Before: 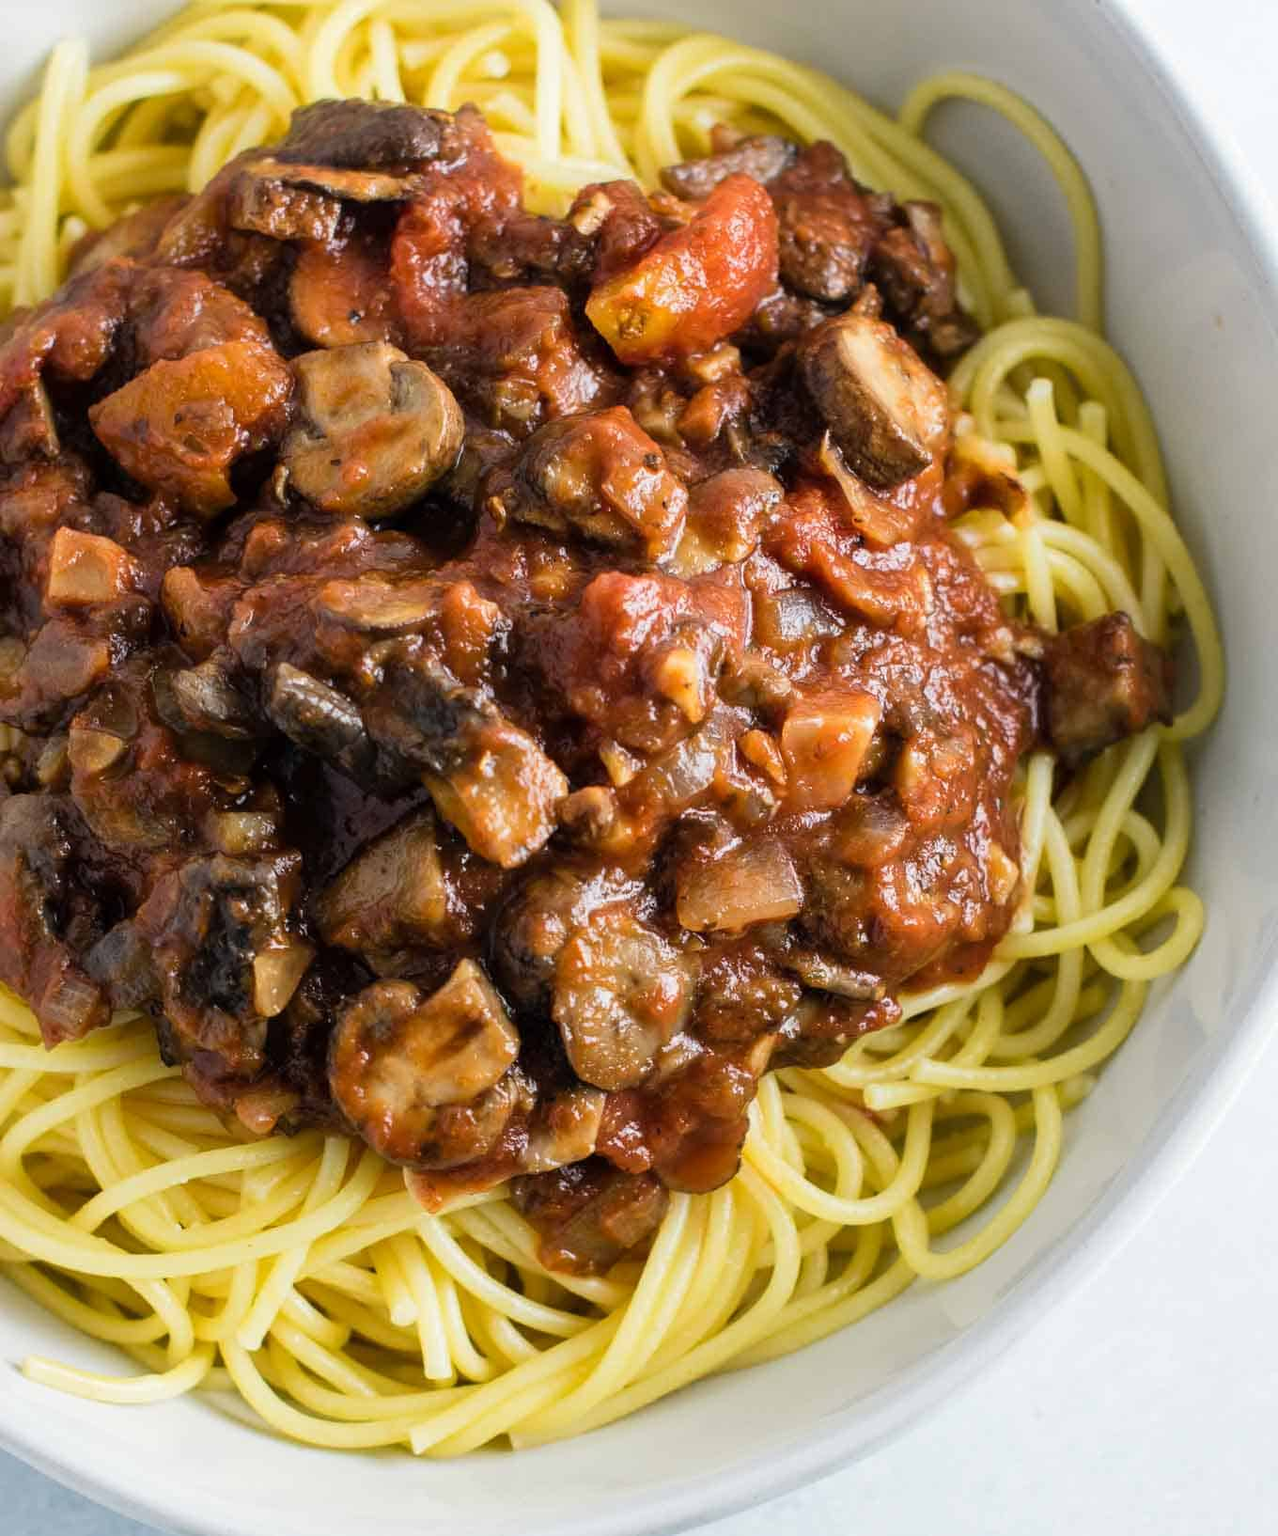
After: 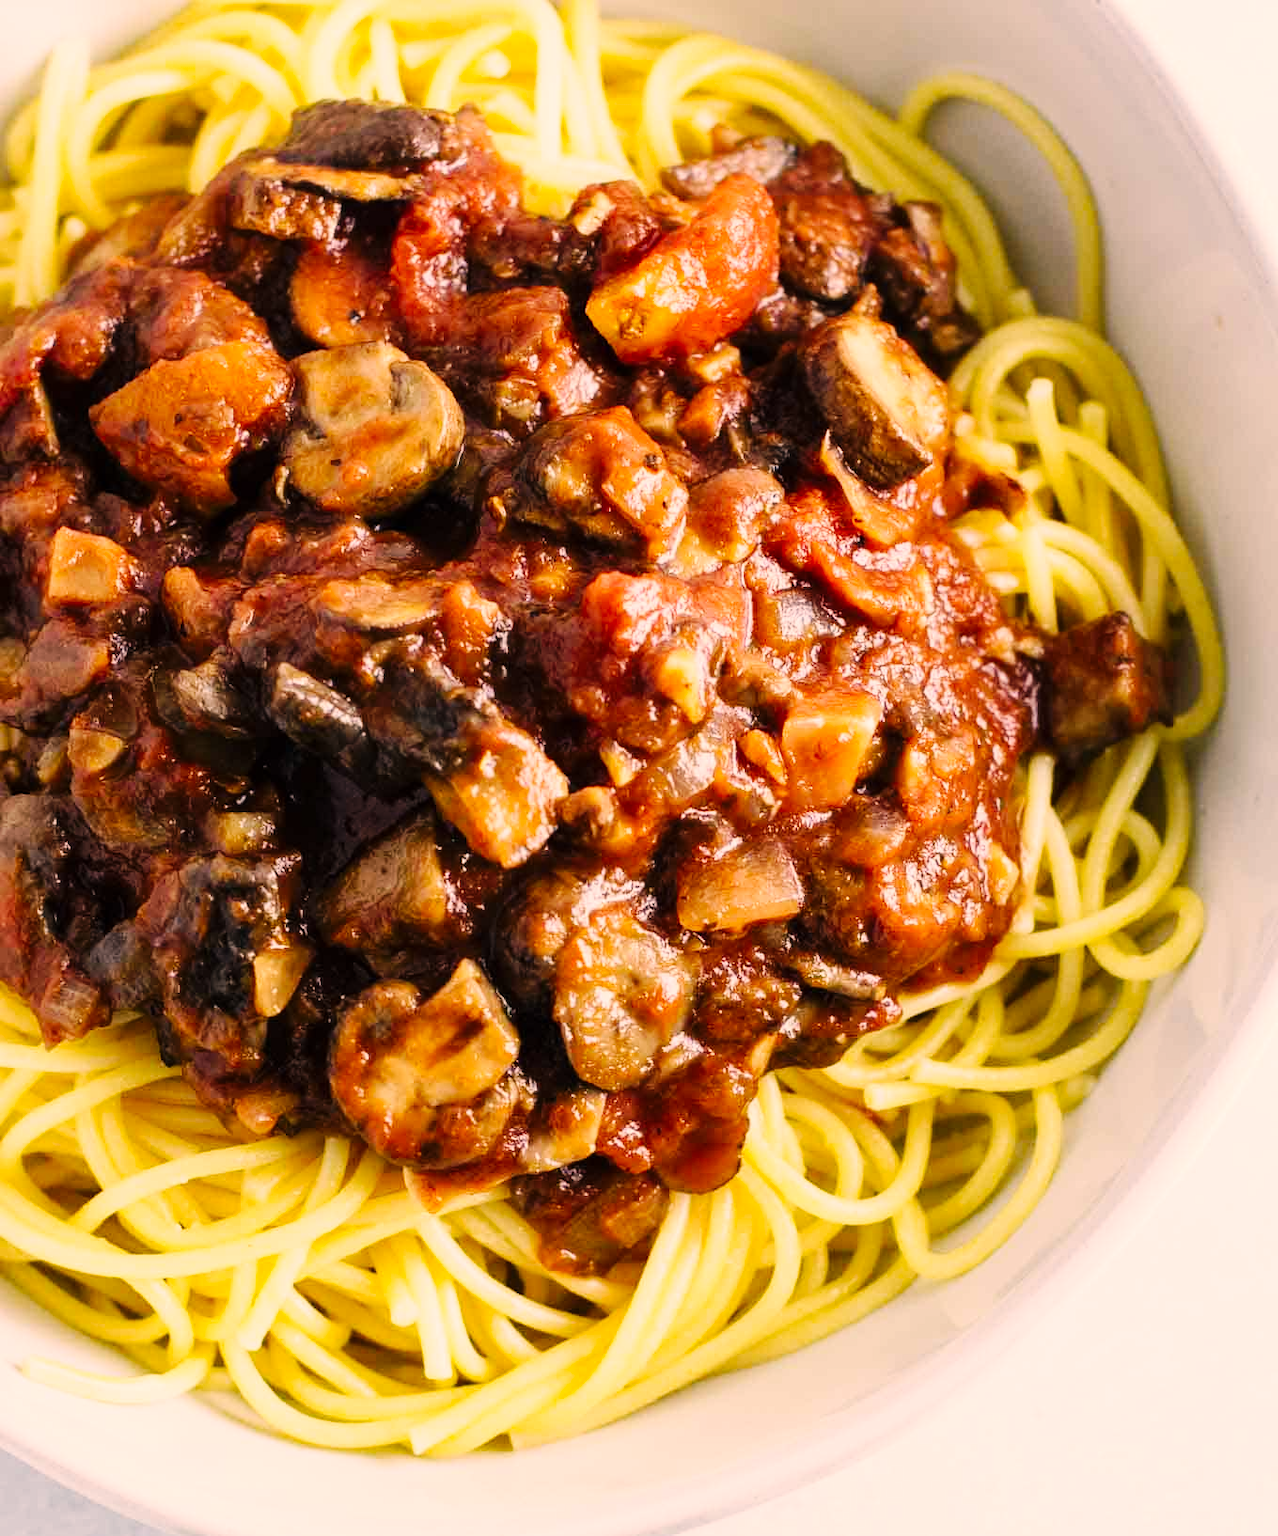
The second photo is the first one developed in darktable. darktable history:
color correction: highlights a* 12.04, highlights b* 11.49
base curve: curves: ch0 [(0, 0) (0.032, 0.025) (0.121, 0.166) (0.206, 0.329) (0.605, 0.79) (1, 1)], preserve colors none
